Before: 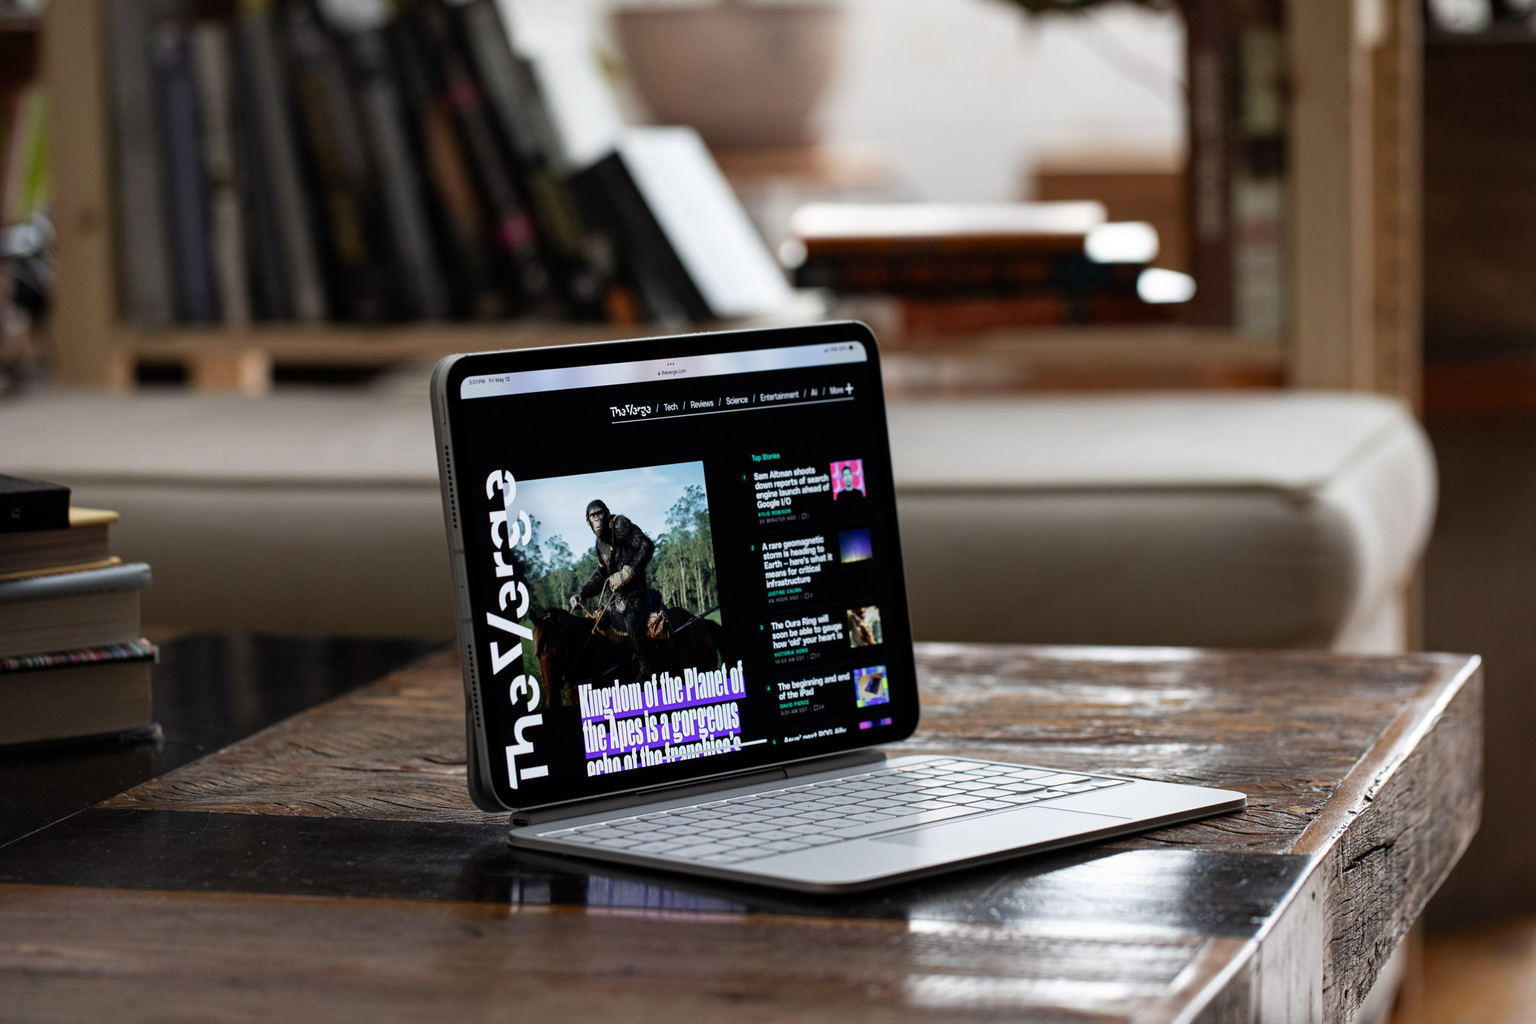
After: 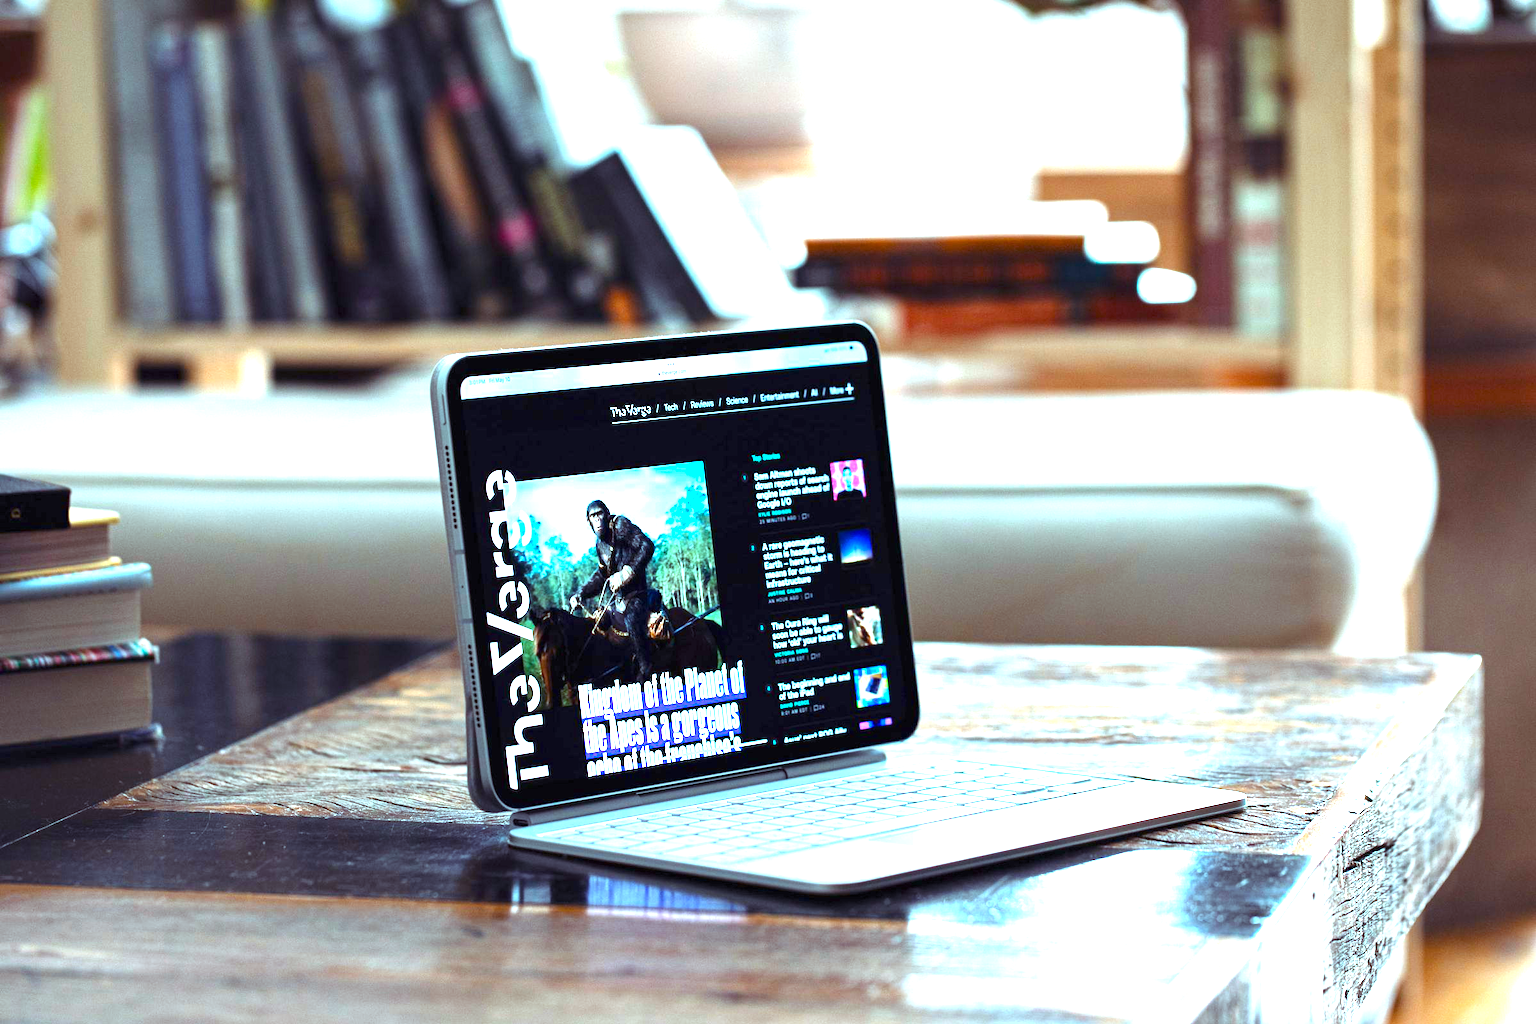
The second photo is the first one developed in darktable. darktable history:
color calibration: output R [1.063, -0.012, -0.003, 0], output G [0, 1.022, 0.021, 0], output B [-0.079, 0.047, 1, 0], illuminant custom, x 0.389, y 0.387, temperature 3838.64 K
color balance rgb: shadows lift › luminance 0.49%, shadows lift › chroma 6.83%, shadows lift › hue 300.29°, power › hue 208.98°, highlights gain › luminance 20.24%, highlights gain › chroma 2.73%, highlights gain › hue 173.85°, perceptual saturation grading › global saturation 18.05%
exposure: black level correction 0, exposure 2.088 EV, compensate exposure bias true, compensate highlight preservation false
